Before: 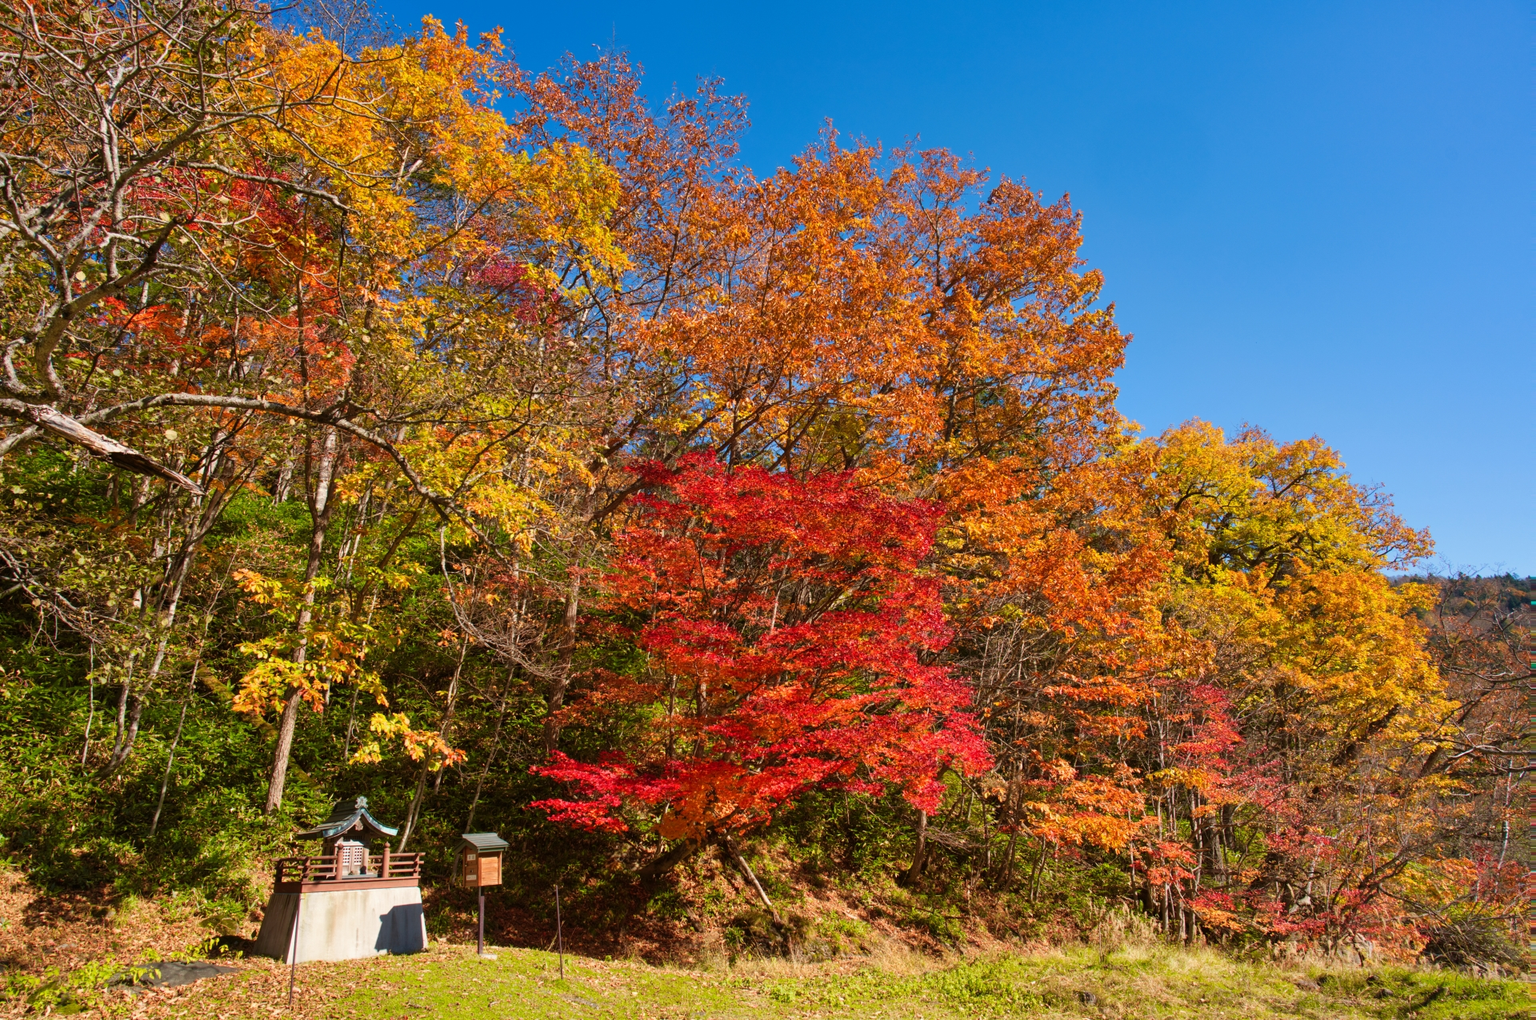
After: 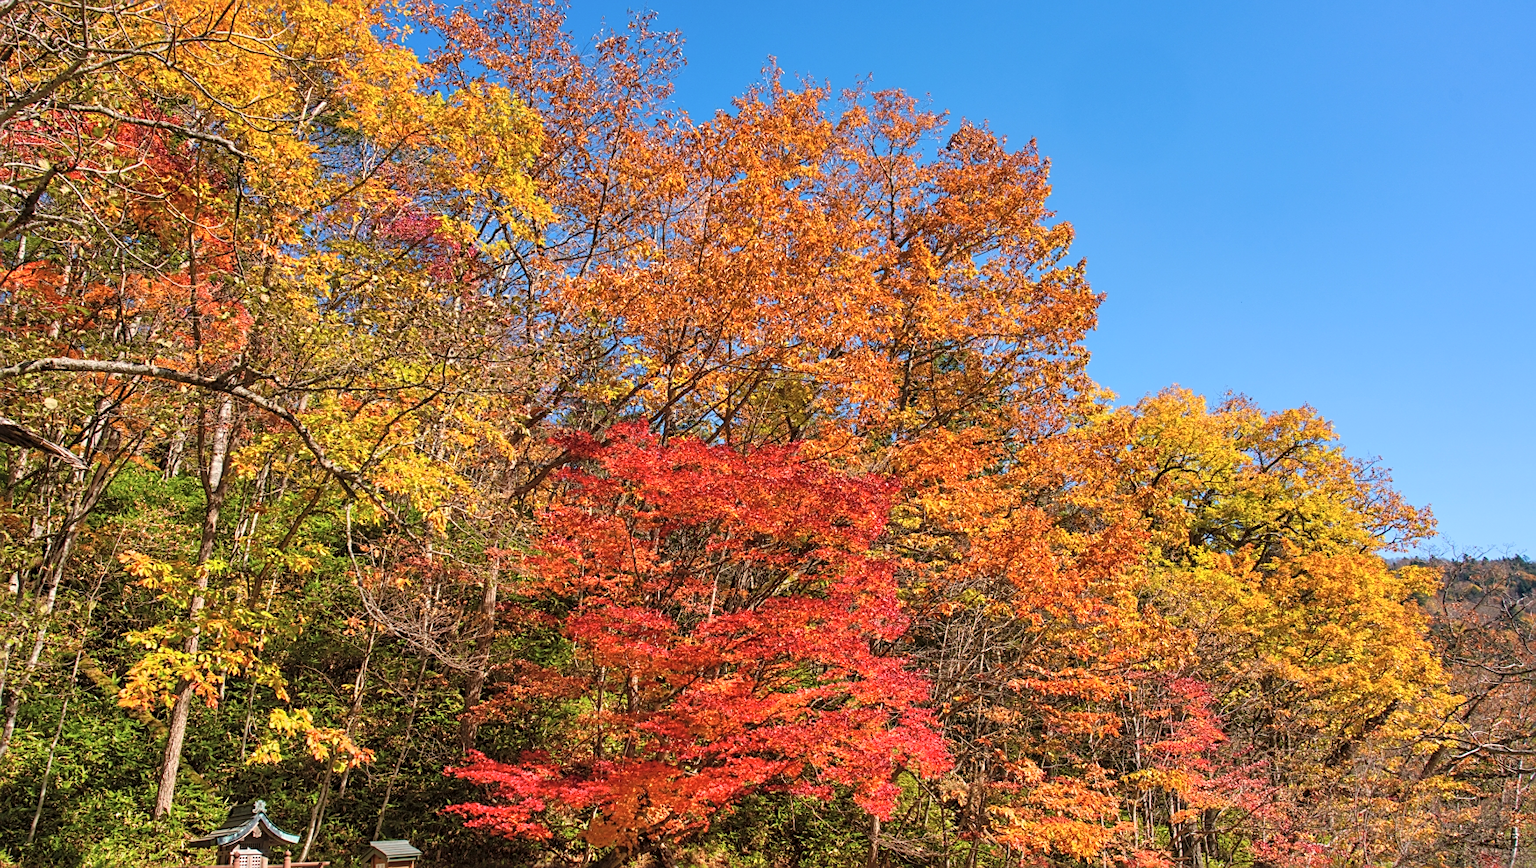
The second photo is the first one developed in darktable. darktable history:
contrast brightness saturation: brightness 0.15
crop: left 8.155%, top 6.611%, bottom 15.385%
local contrast: on, module defaults
sharpen: on, module defaults
